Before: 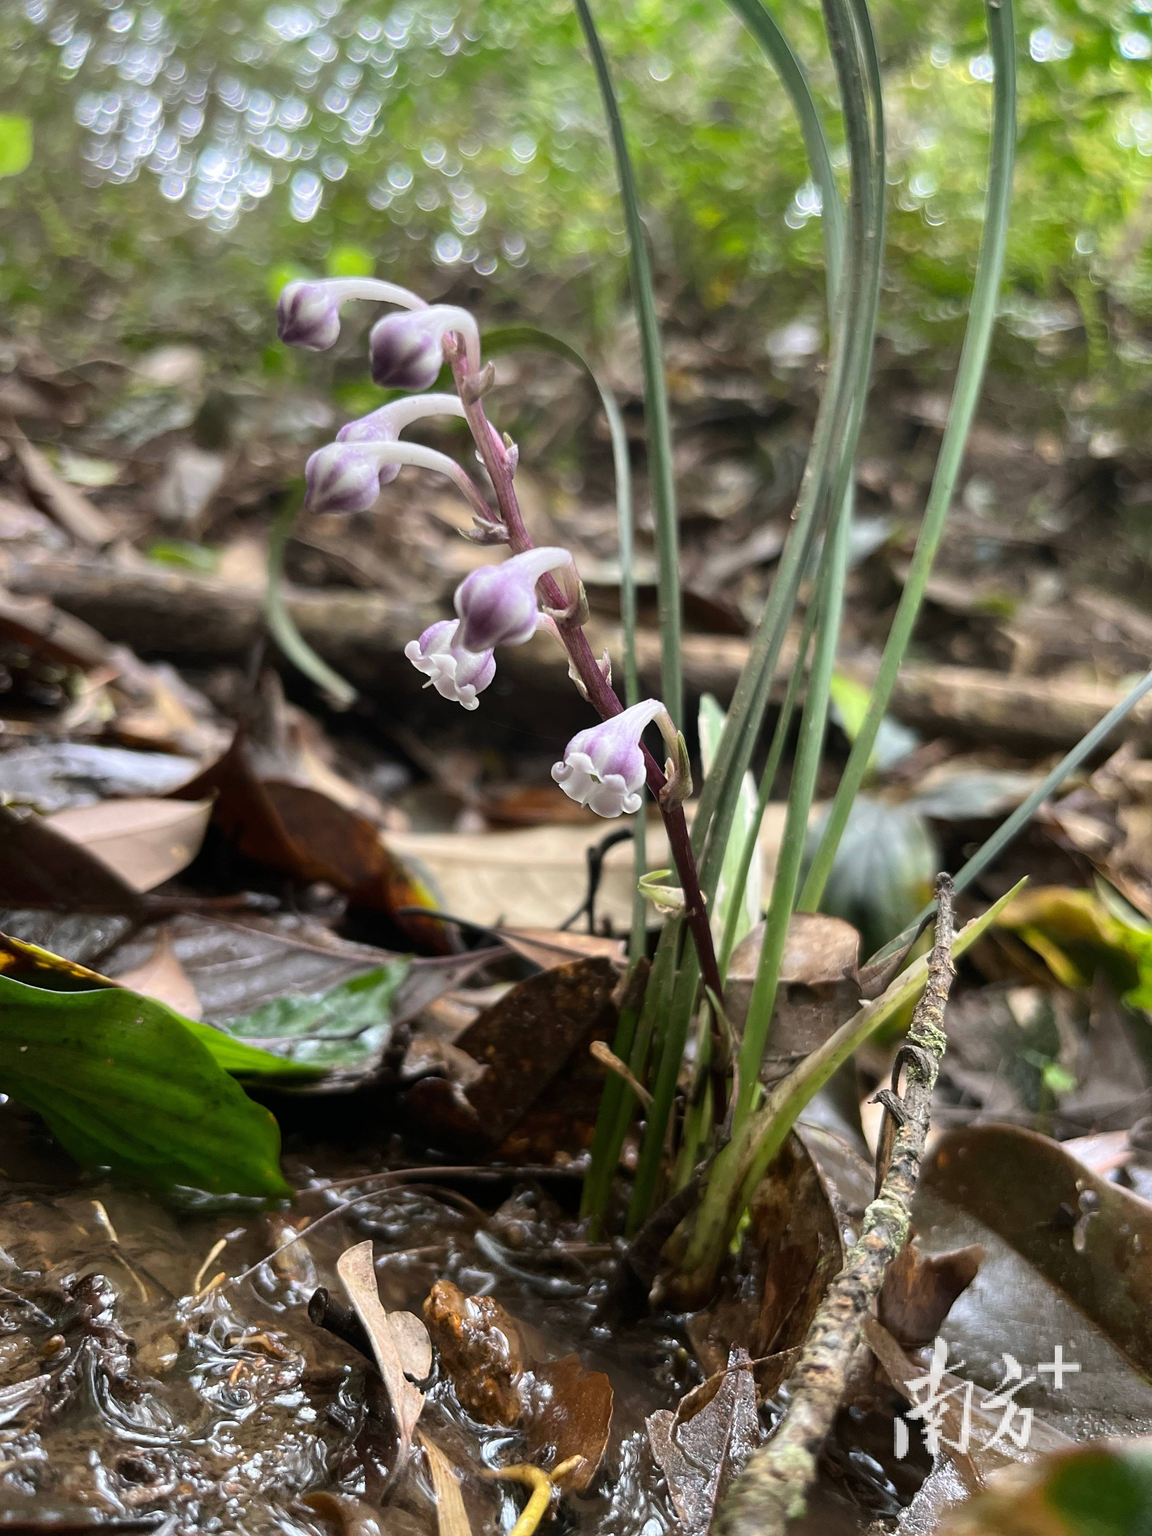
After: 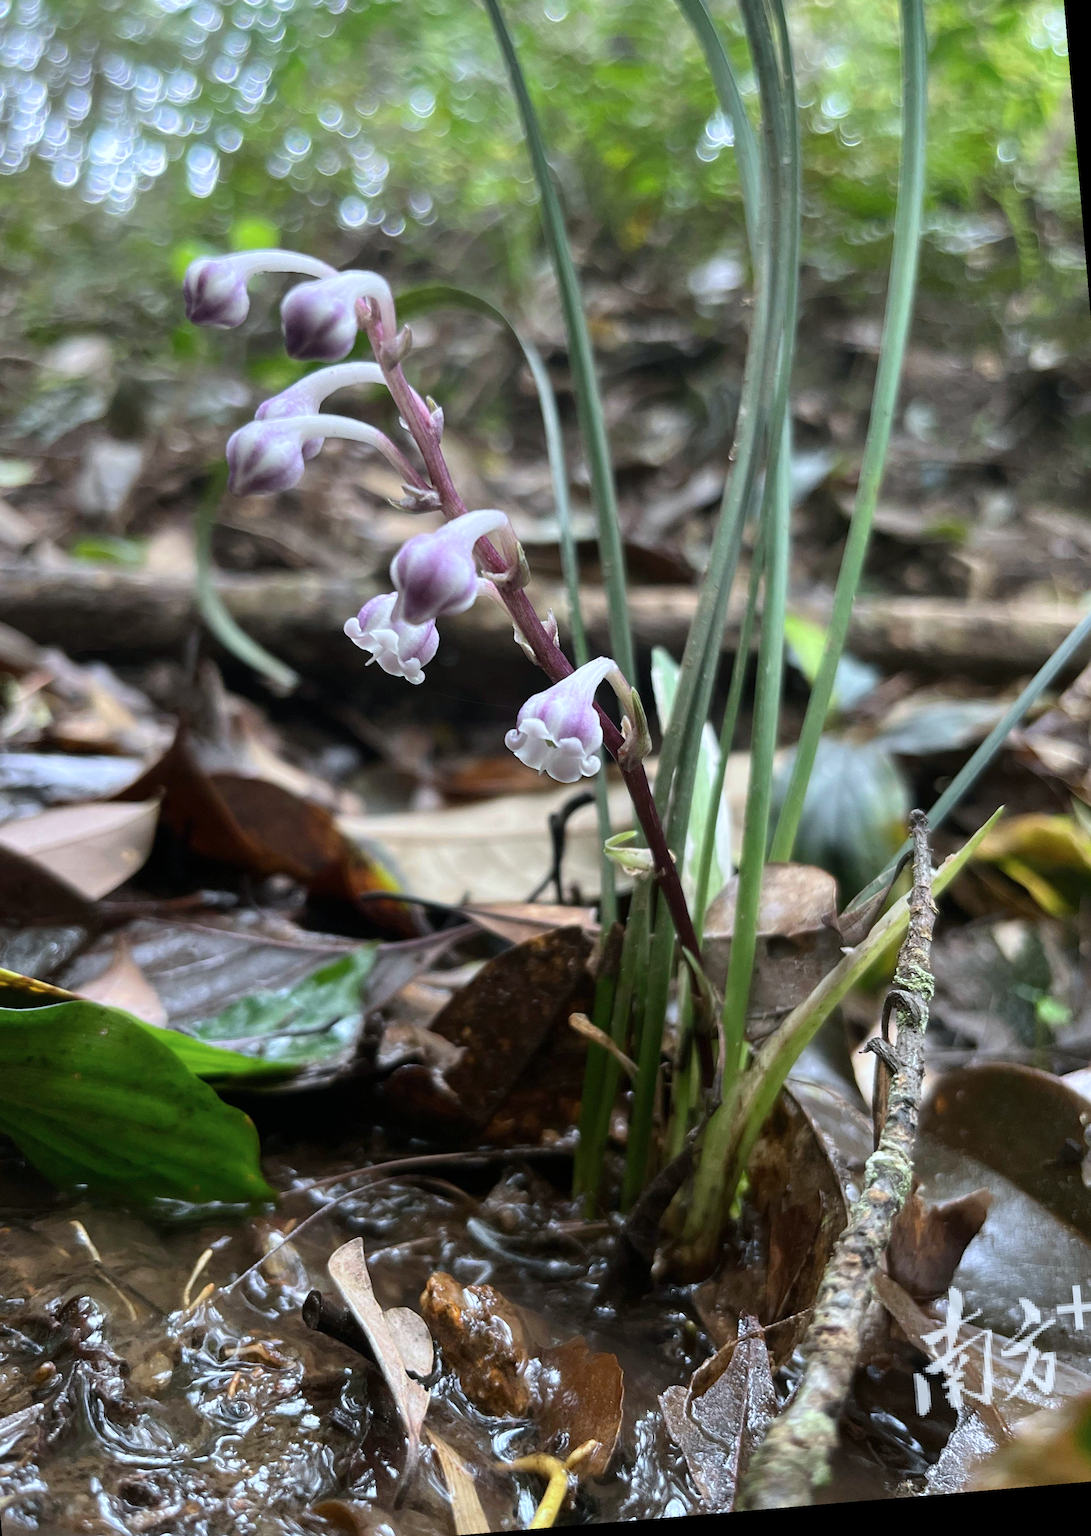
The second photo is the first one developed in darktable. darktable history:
rotate and perspective: rotation -4.86°, automatic cropping off
color calibration: illuminant custom, x 0.368, y 0.373, temperature 4330.32 K
crop: left 9.807%, top 6.259%, right 7.334%, bottom 2.177%
